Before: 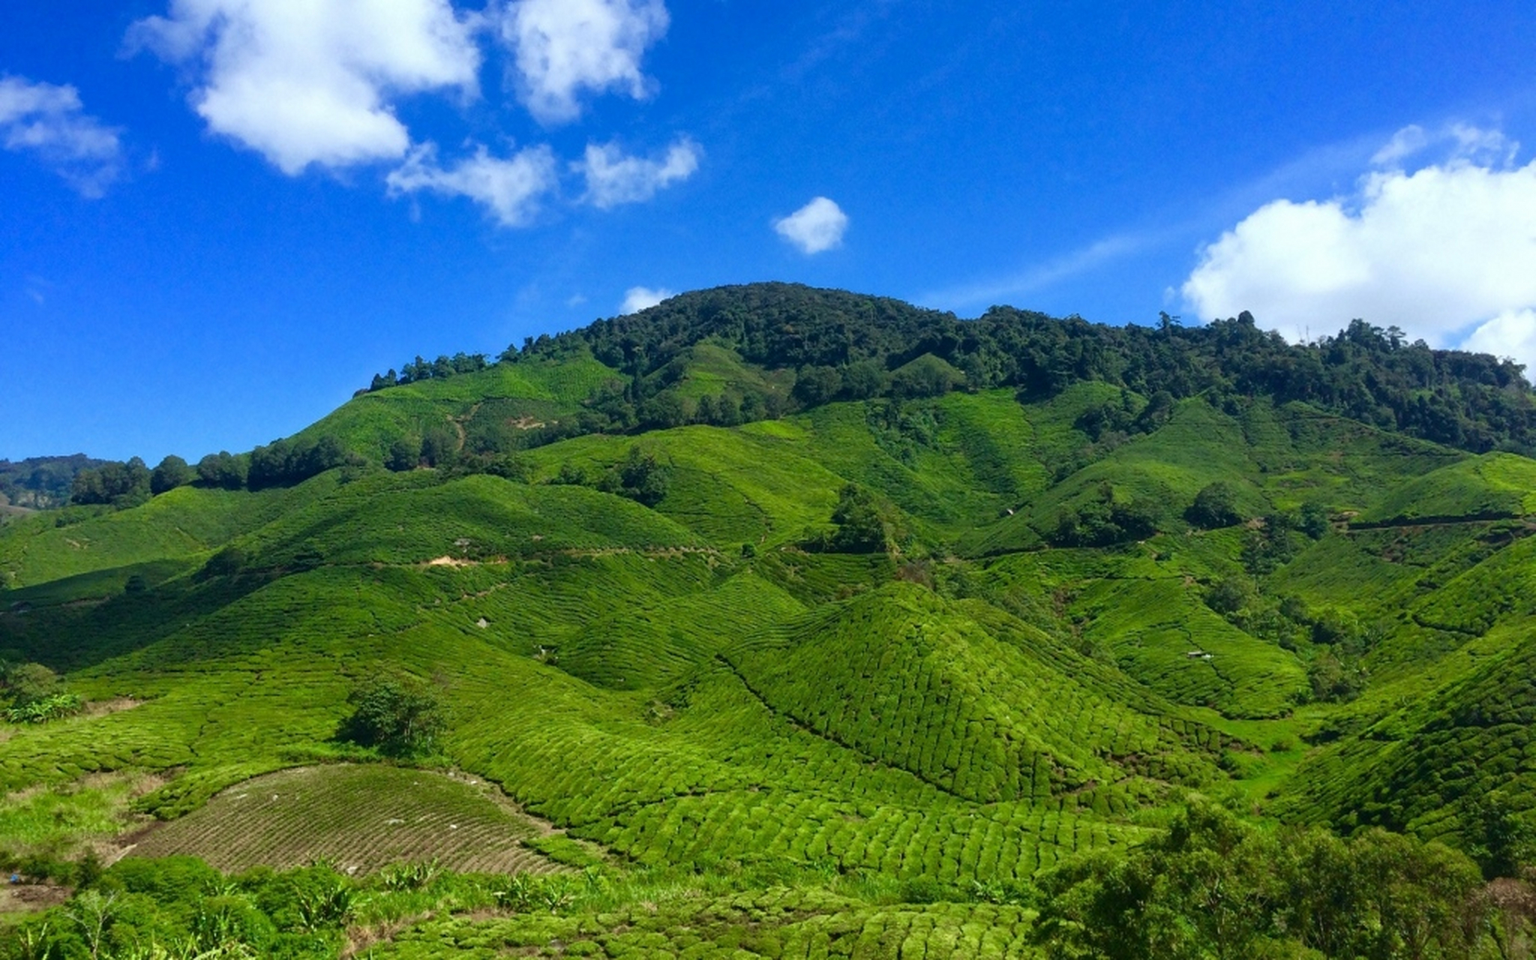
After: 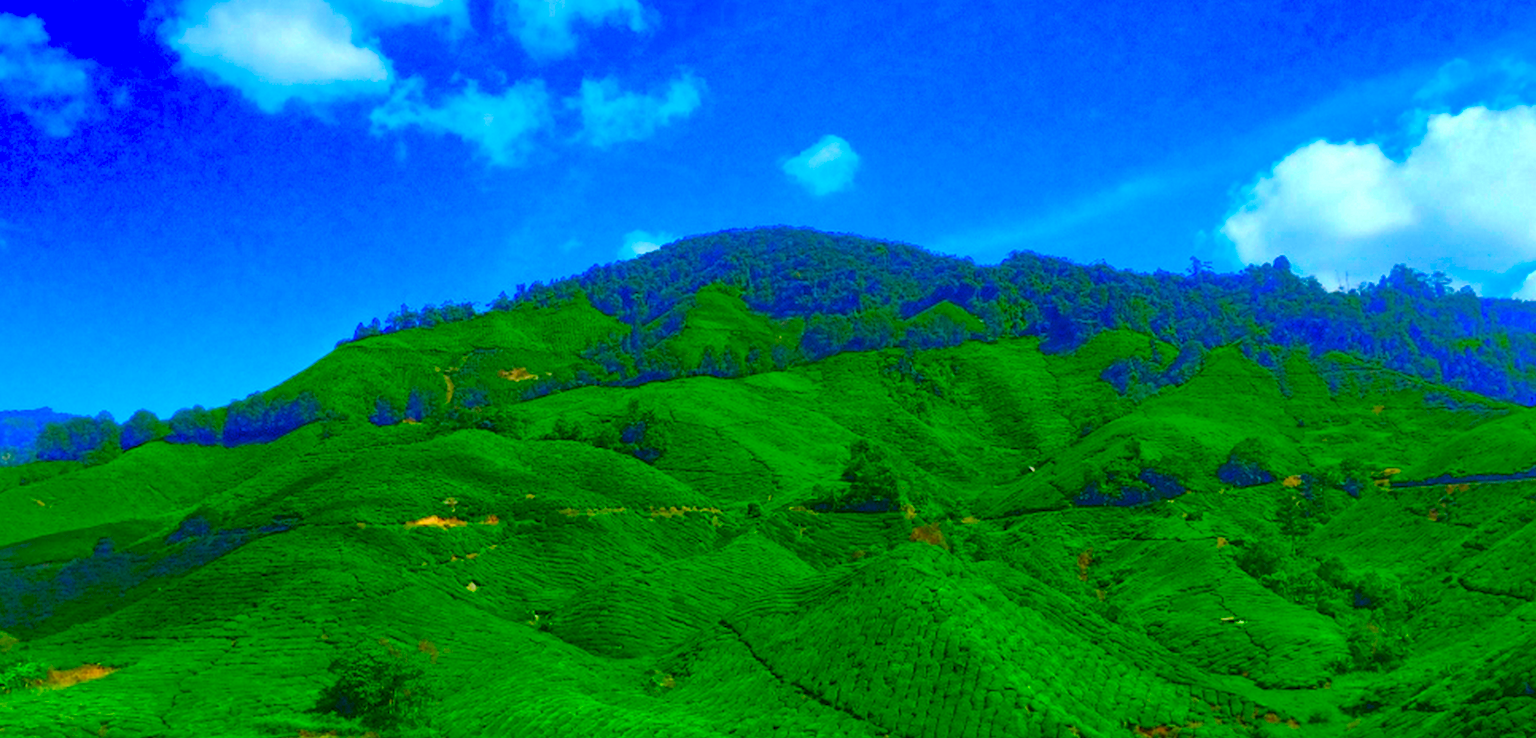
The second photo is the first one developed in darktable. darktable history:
color balance rgb: perceptual saturation grading › global saturation 24.583%, perceptual saturation grading › highlights -50.781%, perceptual saturation grading › mid-tones 18.976%, perceptual saturation grading › shadows 61.4%, global vibrance 20%
shadows and highlights: shadows 59.64, highlights -59.83
crop: left 2.475%, top 7.305%, right 3.238%, bottom 20.171%
color correction: highlights b* 0.057, saturation 2.96
